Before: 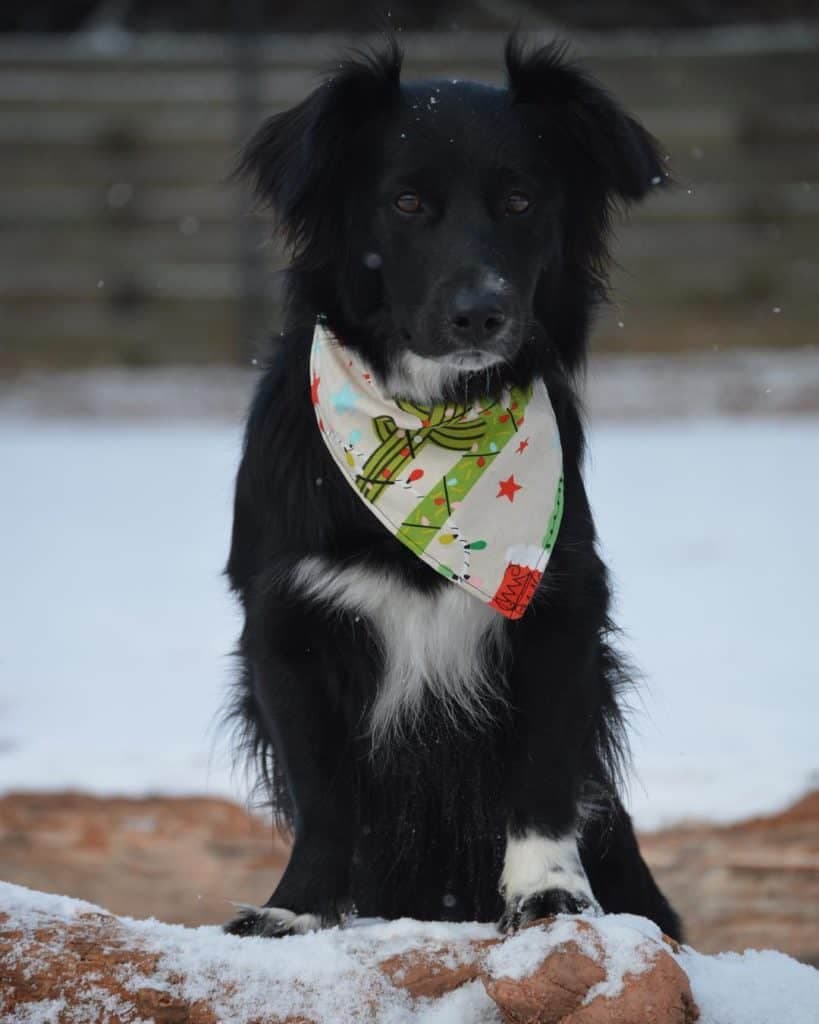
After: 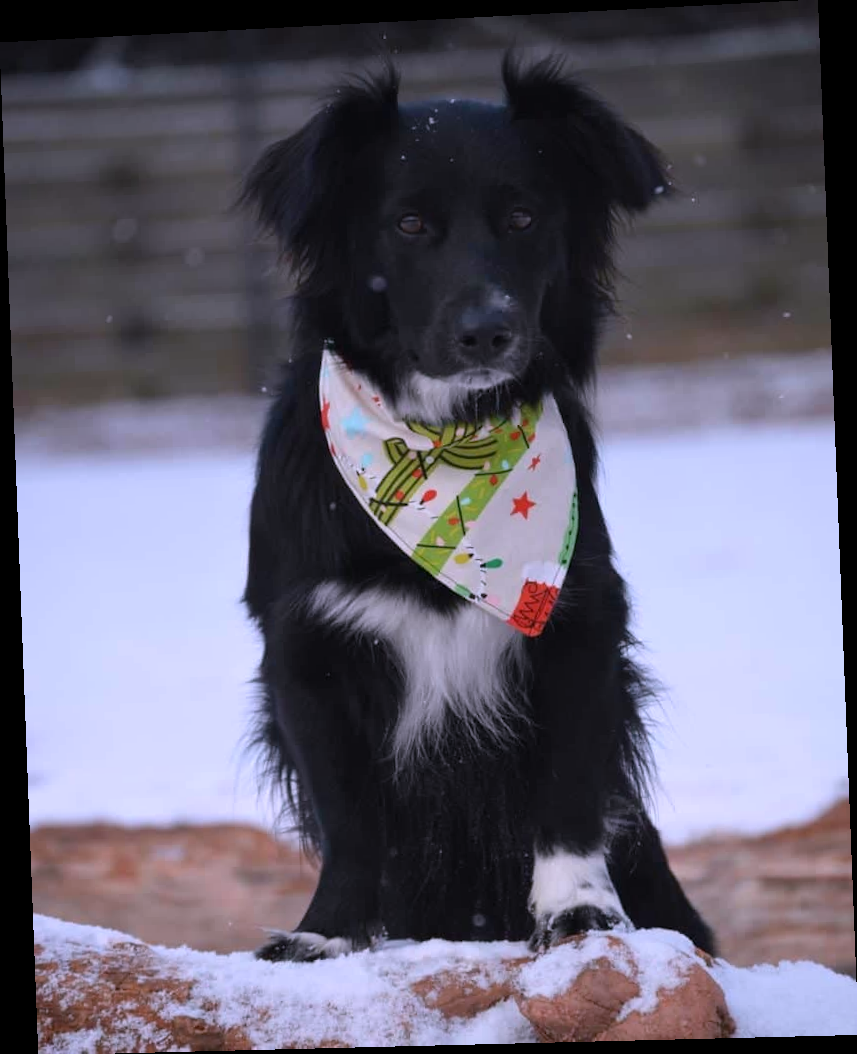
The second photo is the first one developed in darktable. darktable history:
white balance: red 1.042, blue 1.17
rotate and perspective: rotation -2.22°, lens shift (horizontal) -0.022, automatic cropping off
